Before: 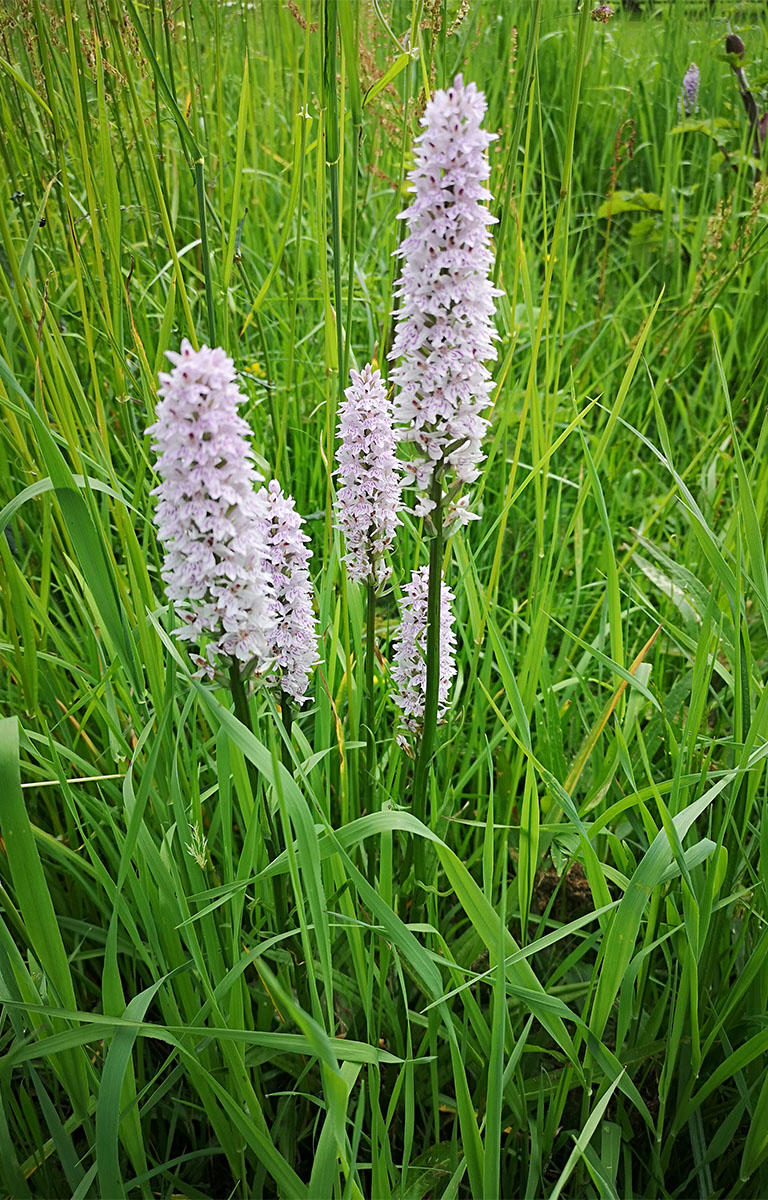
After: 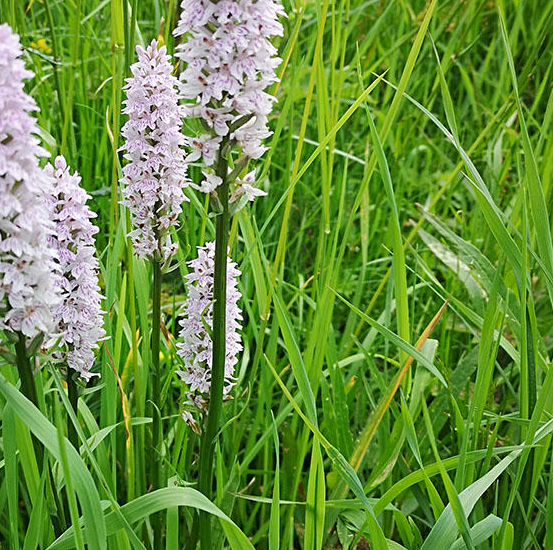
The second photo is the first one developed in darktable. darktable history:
color balance rgb: global vibrance 6.81%, saturation formula JzAzBz (2021)
crop and rotate: left 27.938%, top 27.046%, bottom 27.046%
